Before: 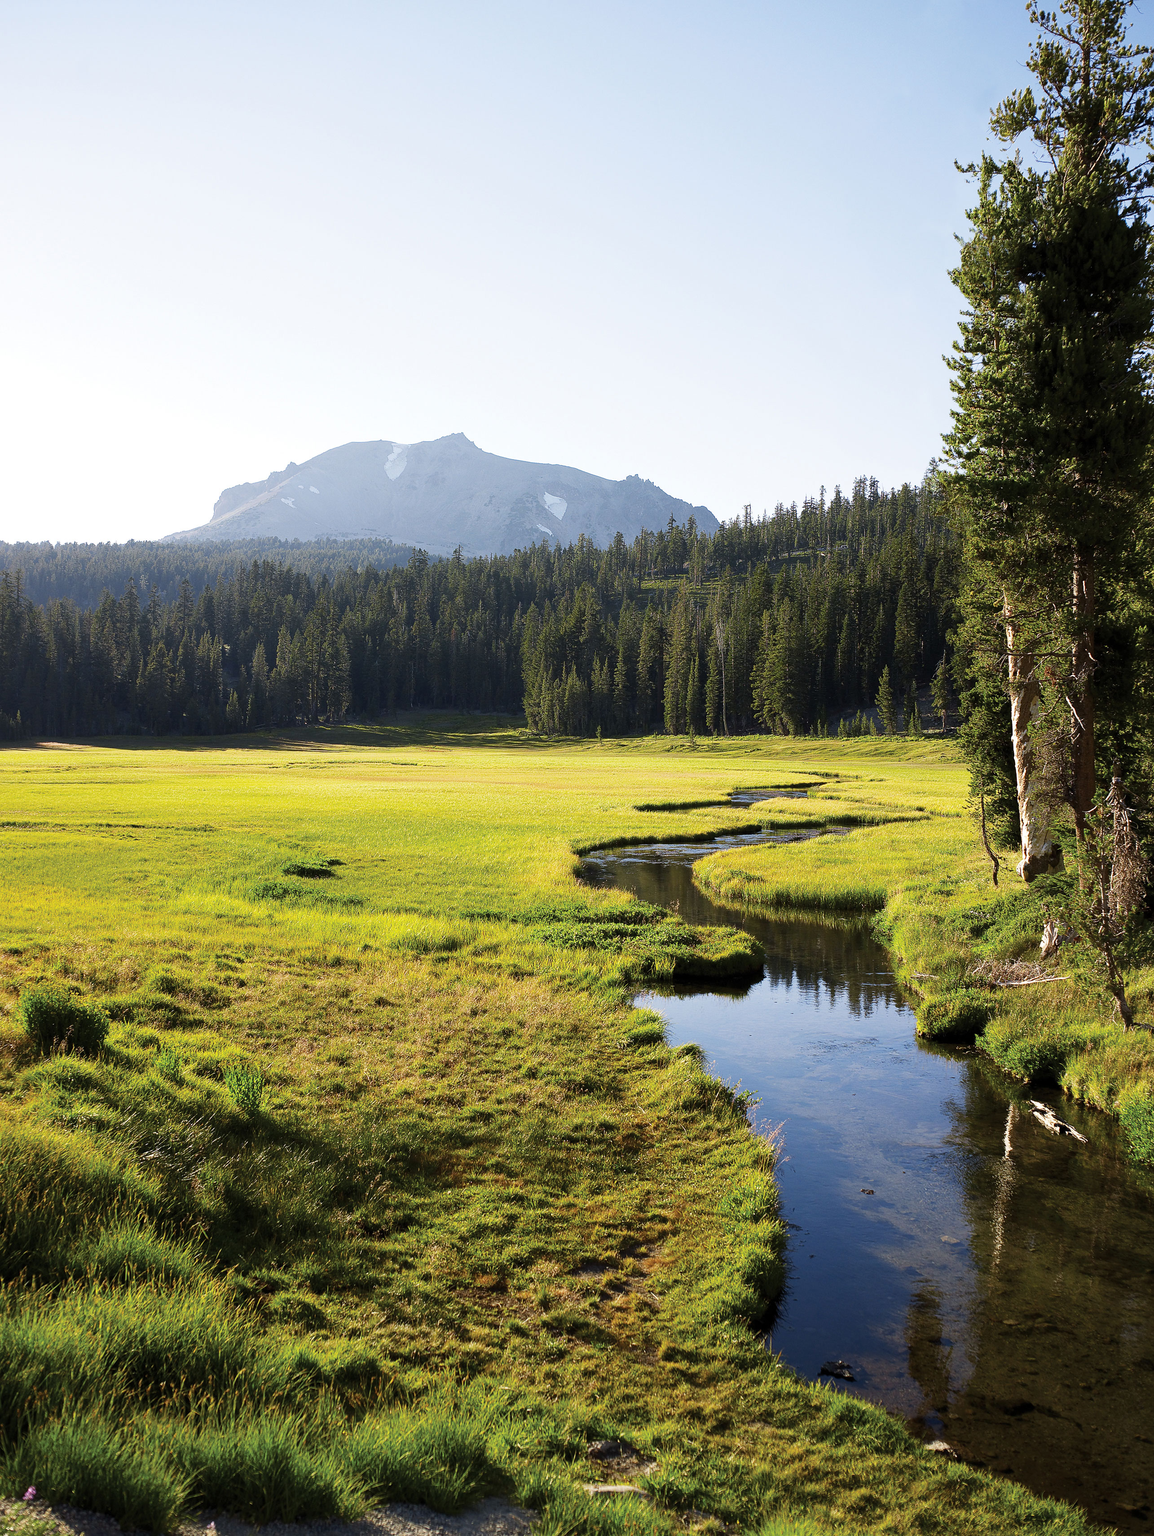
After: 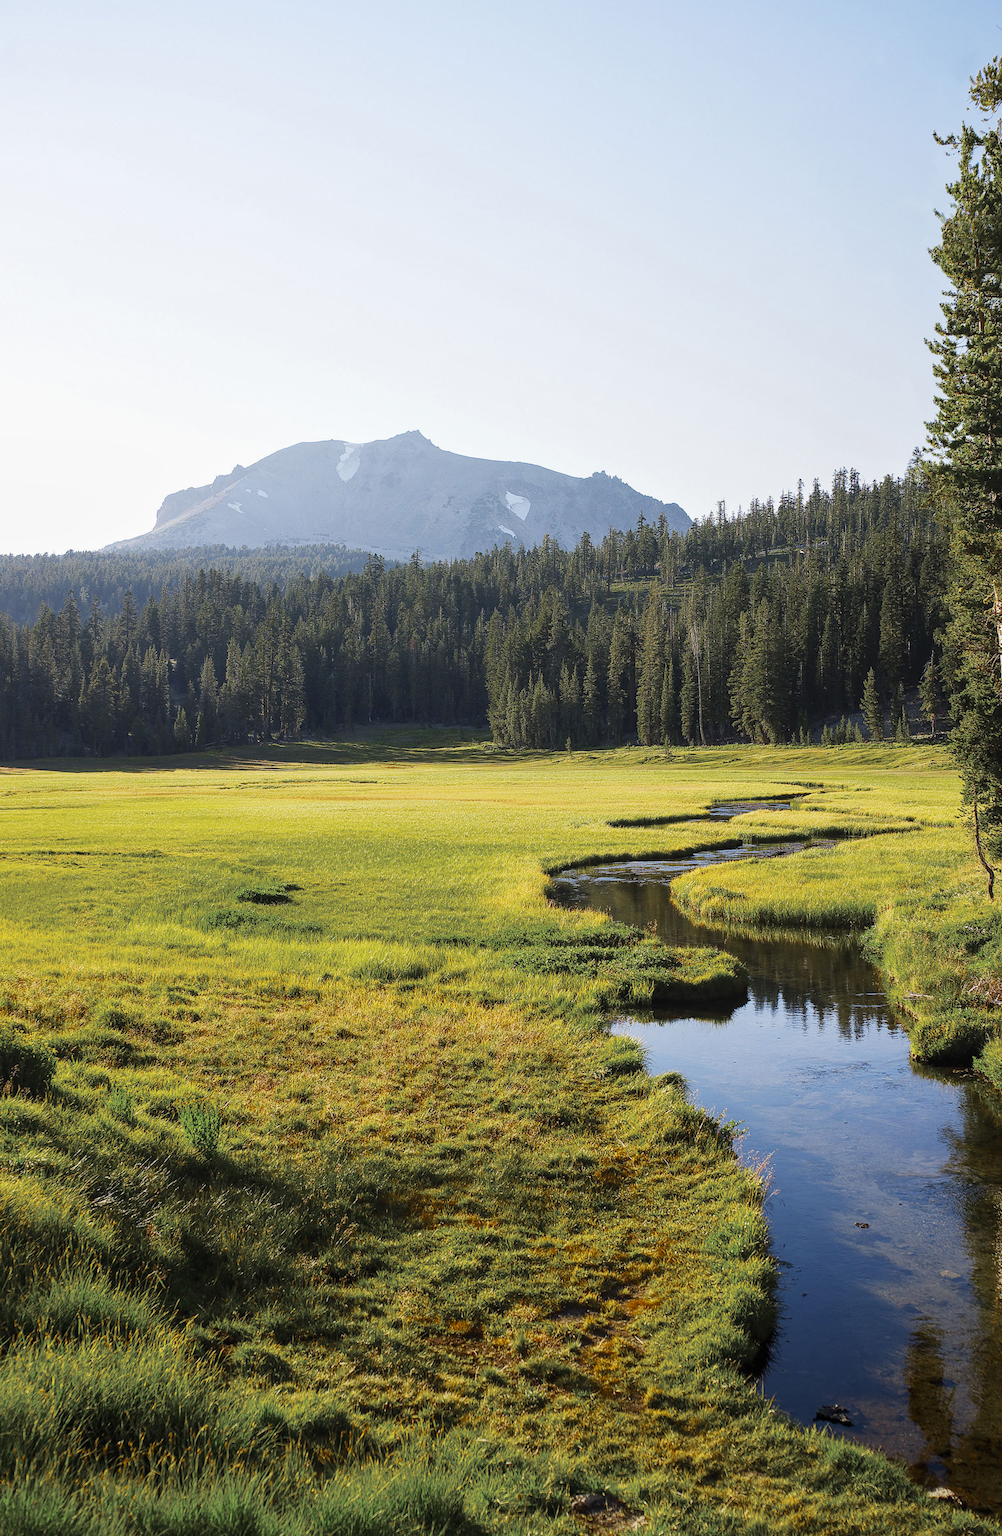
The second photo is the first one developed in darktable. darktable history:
crop and rotate: angle 1.09°, left 4.176%, top 0.69%, right 11.66%, bottom 2.433%
color zones: curves: ch0 [(0.11, 0.396) (0.195, 0.36) (0.25, 0.5) (0.303, 0.412) (0.357, 0.544) (0.75, 0.5) (0.967, 0.328)]; ch1 [(0, 0.468) (0.112, 0.512) (0.202, 0.6) (0.25, 0.5) (0.307, 0.352) (0.357, 0.544) (0.75, 0.5) (0.963, 0.524)]
local contrast: detail 109%
